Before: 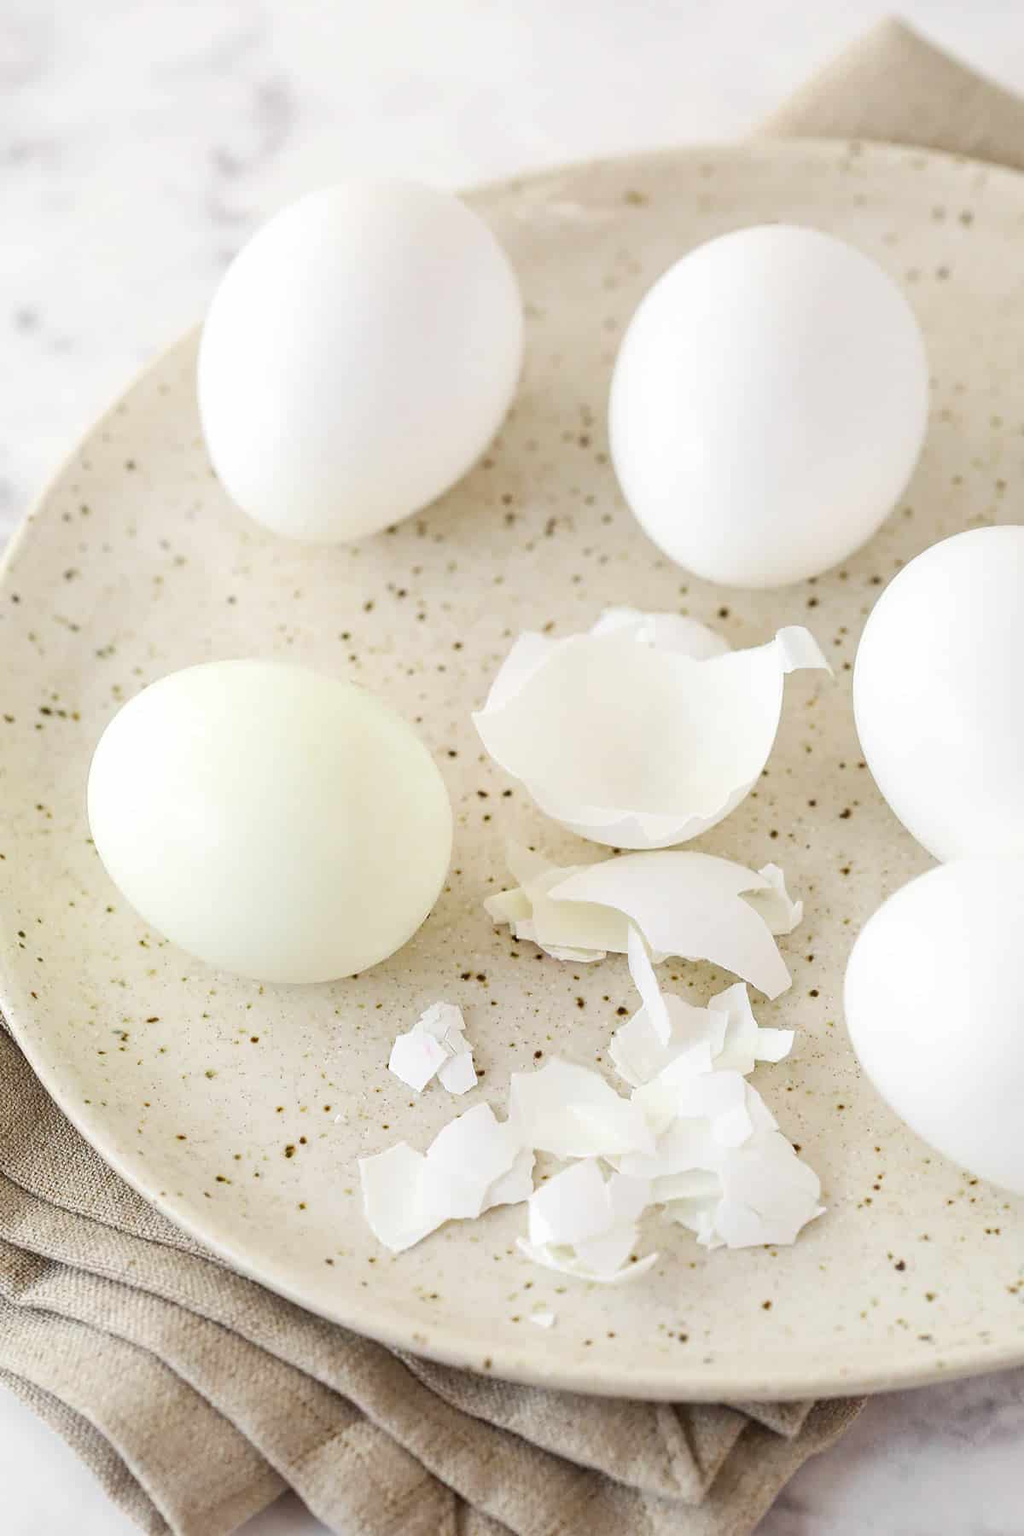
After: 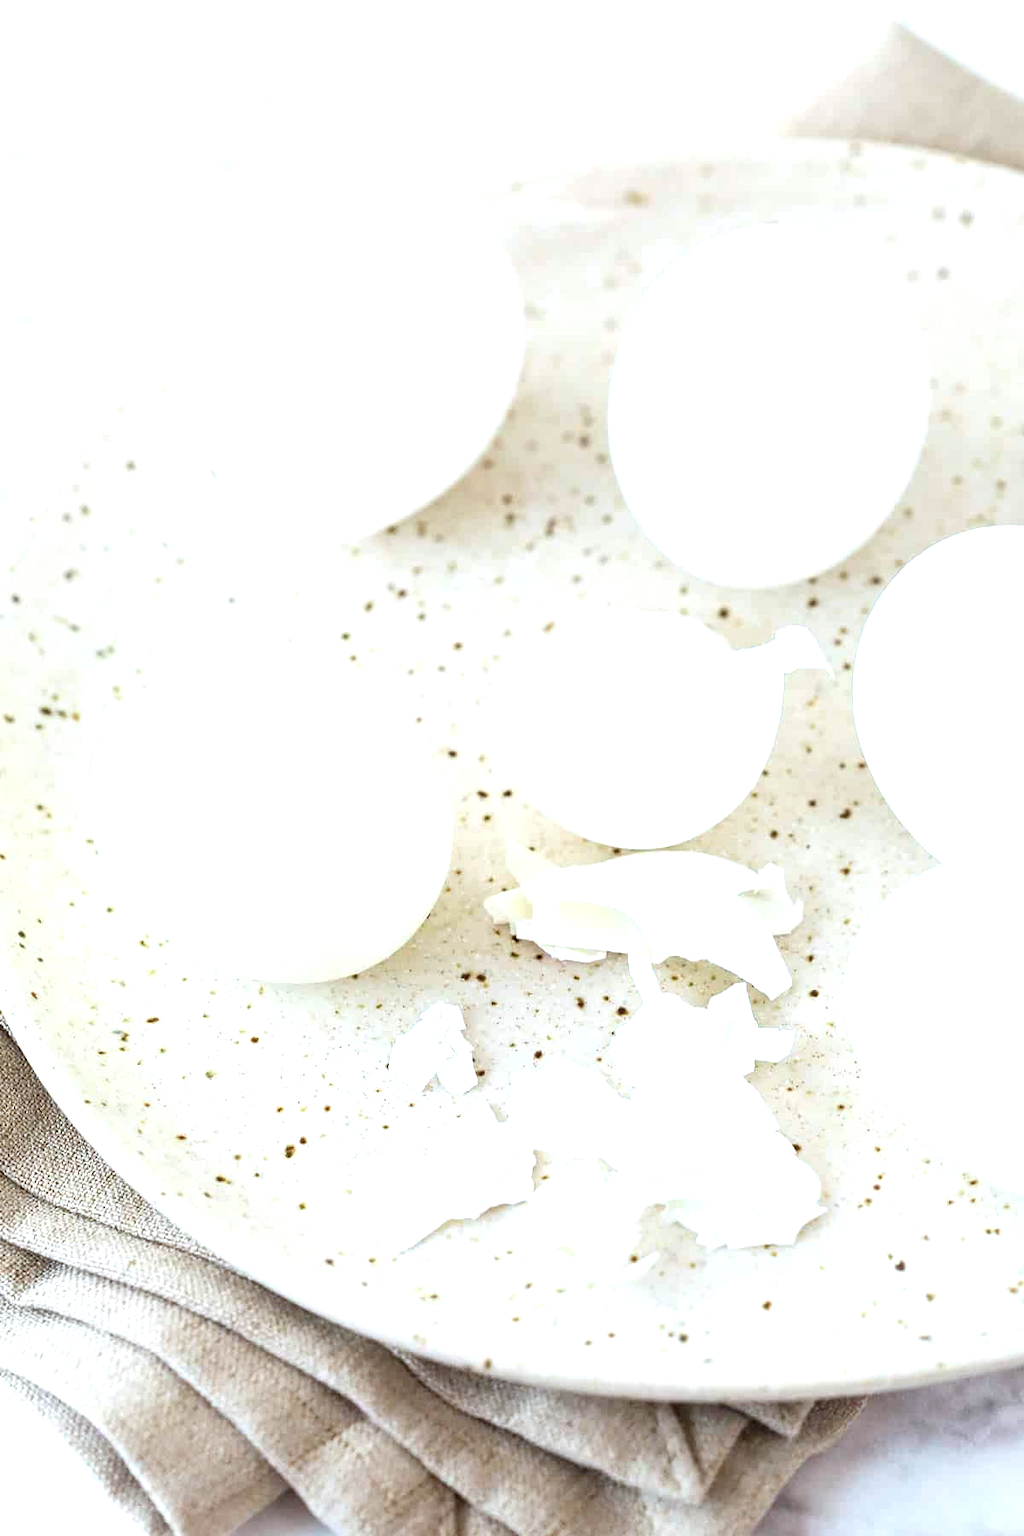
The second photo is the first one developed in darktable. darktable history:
tone equalizer: -8 EV -0.785 EV, -7 EV -0.702 EV, -6 EV -0.606 EV, -5 EV -0.378 EV, -3 EV 0.391 EV, -2 EV 0.6 EV, -1 EV 0.698 EV, +0 EV 0.751 EV
color correction: highlights a* -4.09, highlights b* -10.78
